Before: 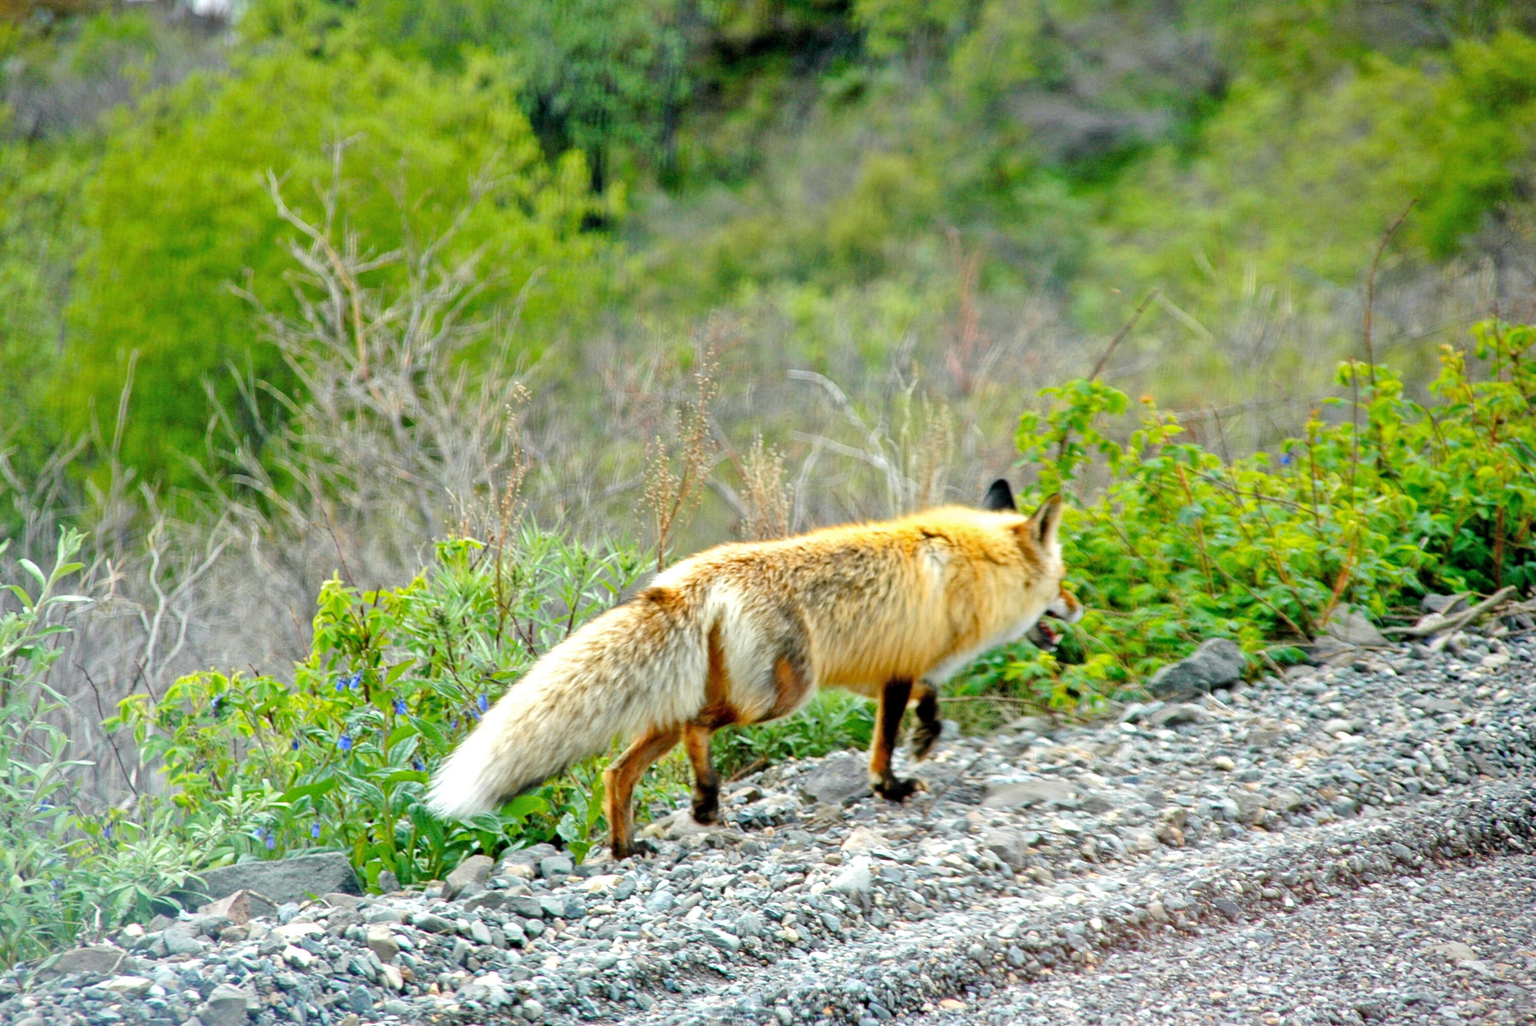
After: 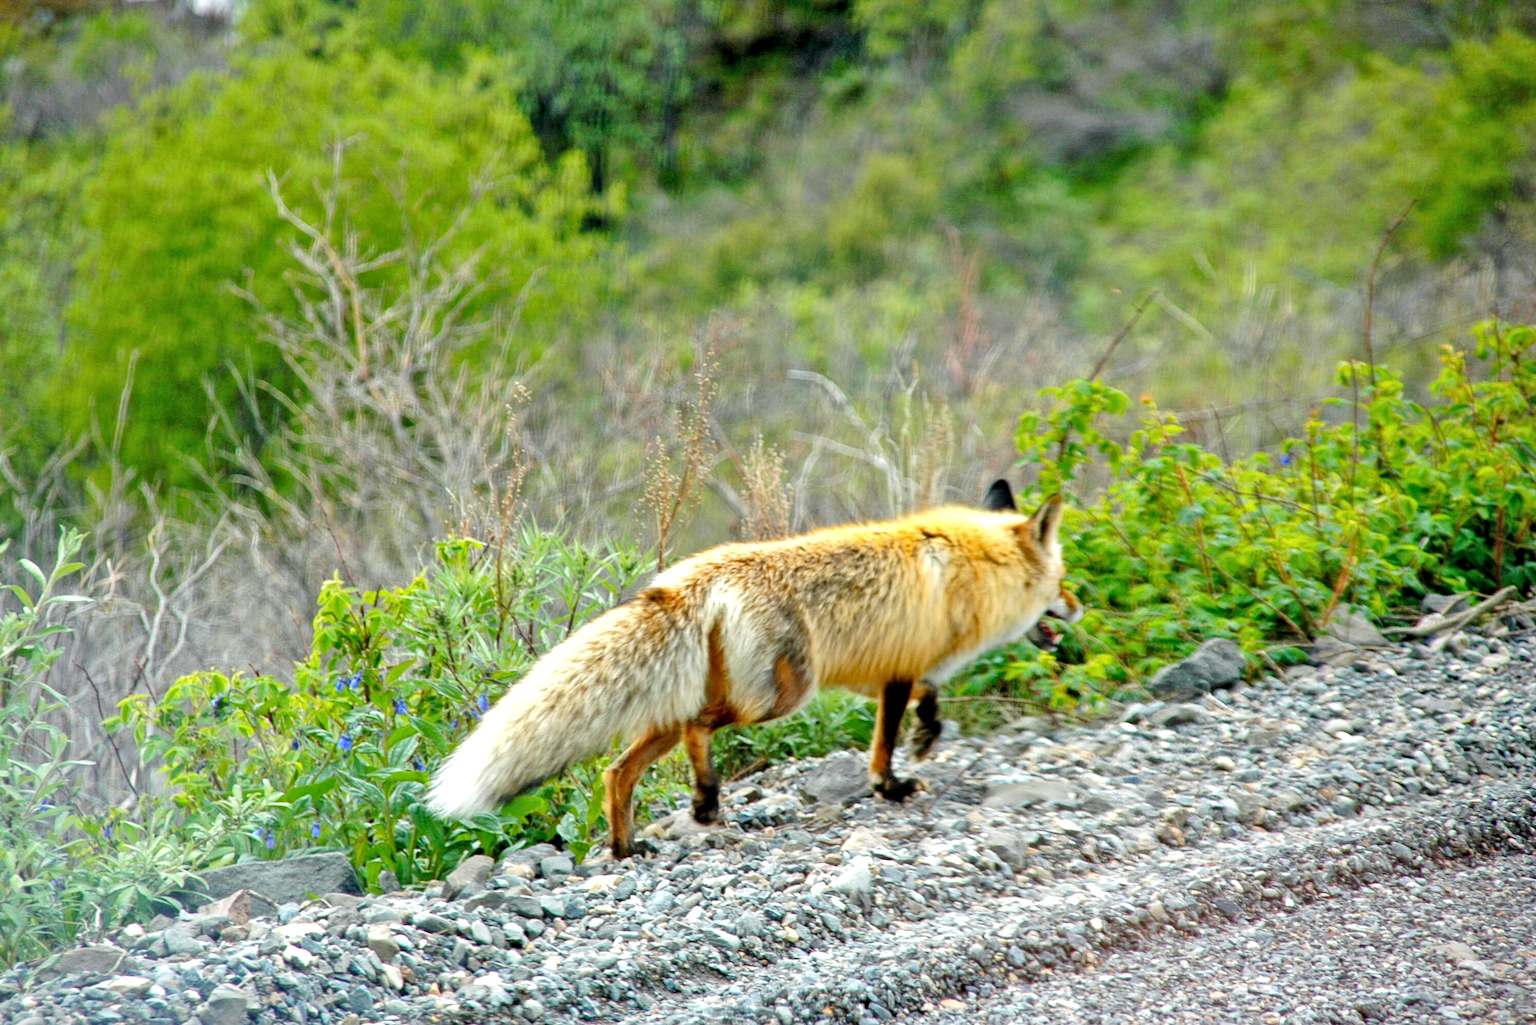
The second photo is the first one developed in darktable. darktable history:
local contrast: highlights 102%, shadows 99%, detail 119%, midtone range 0.2
